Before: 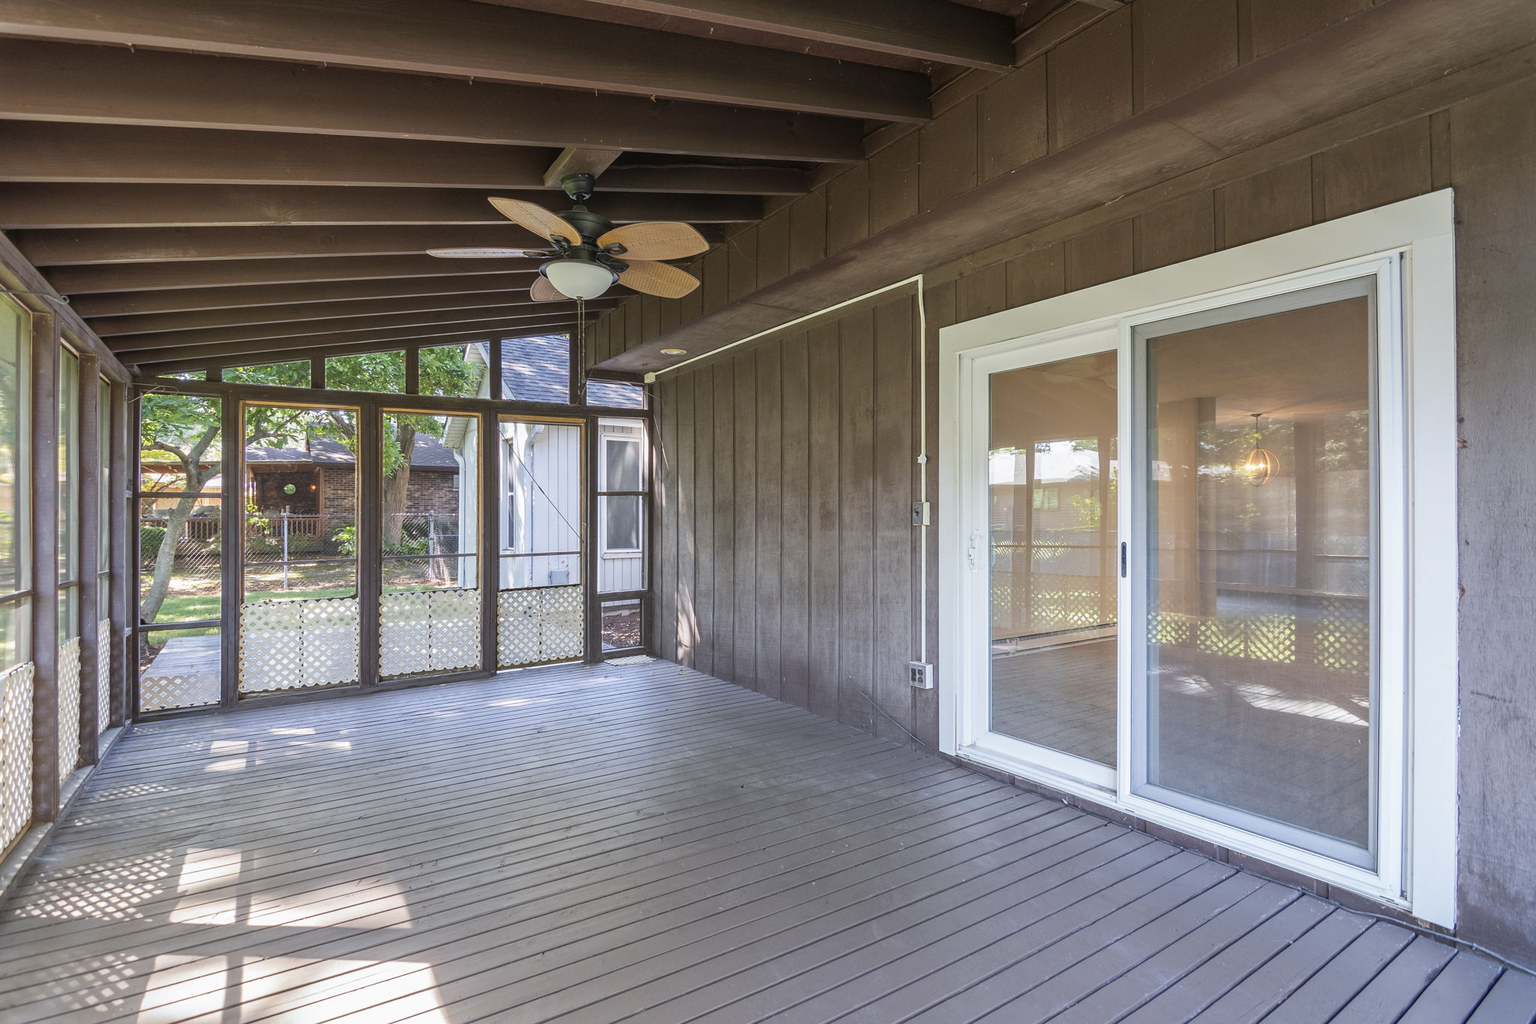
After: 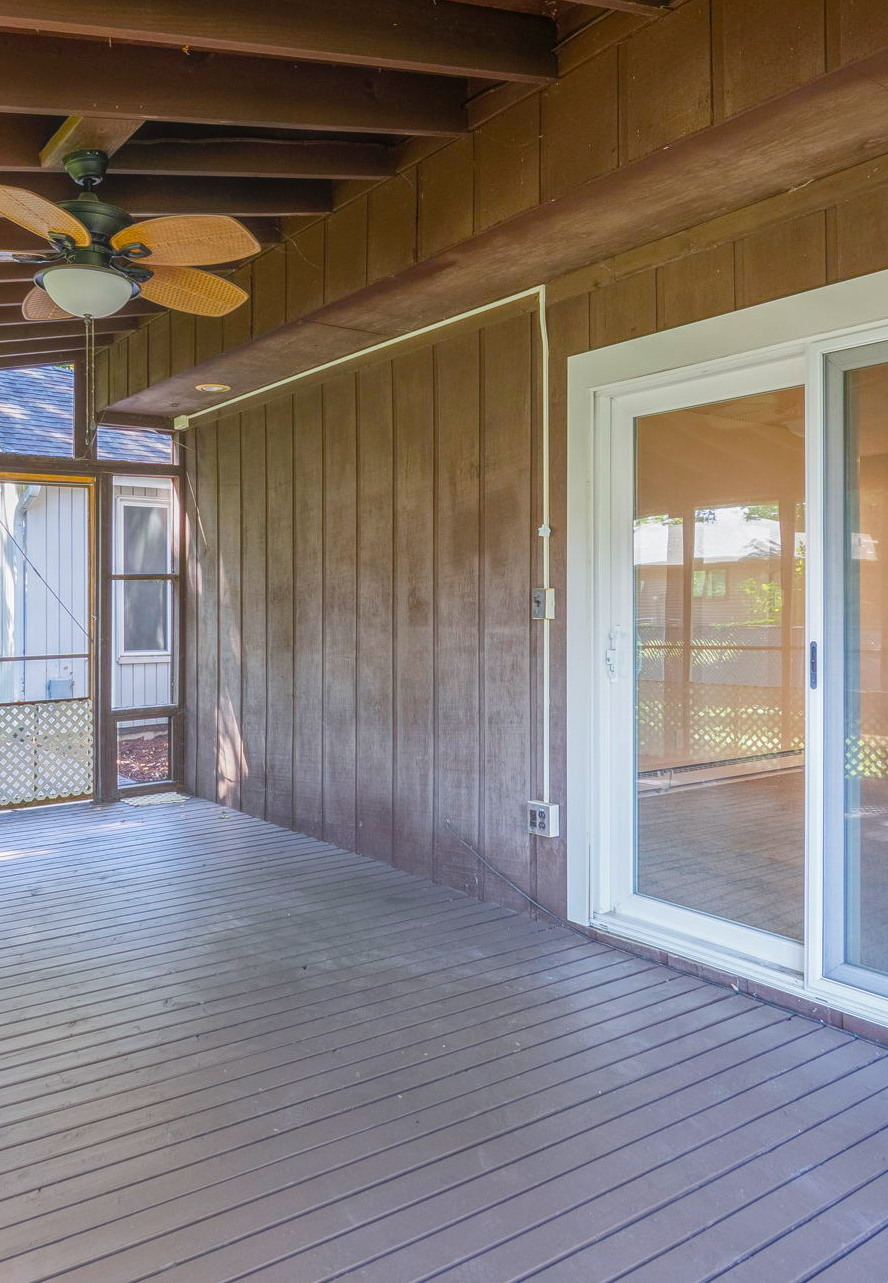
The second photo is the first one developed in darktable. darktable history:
local contrast: highlights 73%, shadows 18%, midtone range 0.192
color balance rgb: linear chroma grading › global chroma 14.807%, perceptual saturation grading › global saturation 20%, perceptual saturation grading › highlights -25.114%, perceptual saturation grading › shadows 25.488%
crop: left 33.475%, top 5.946%, right 23.16%
